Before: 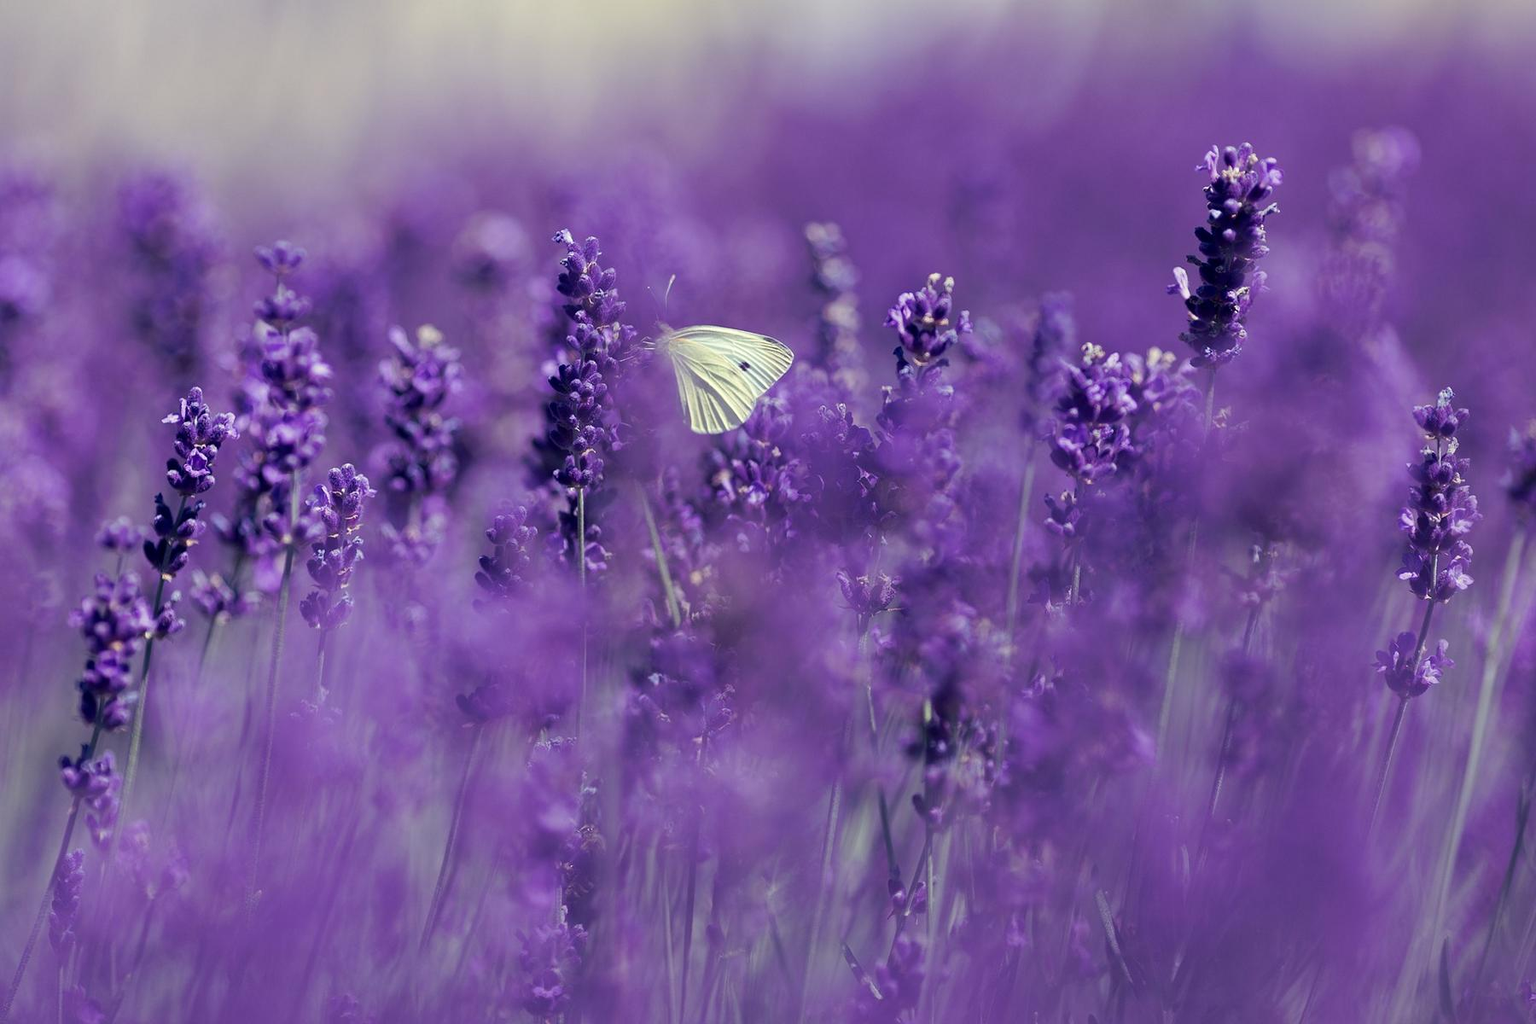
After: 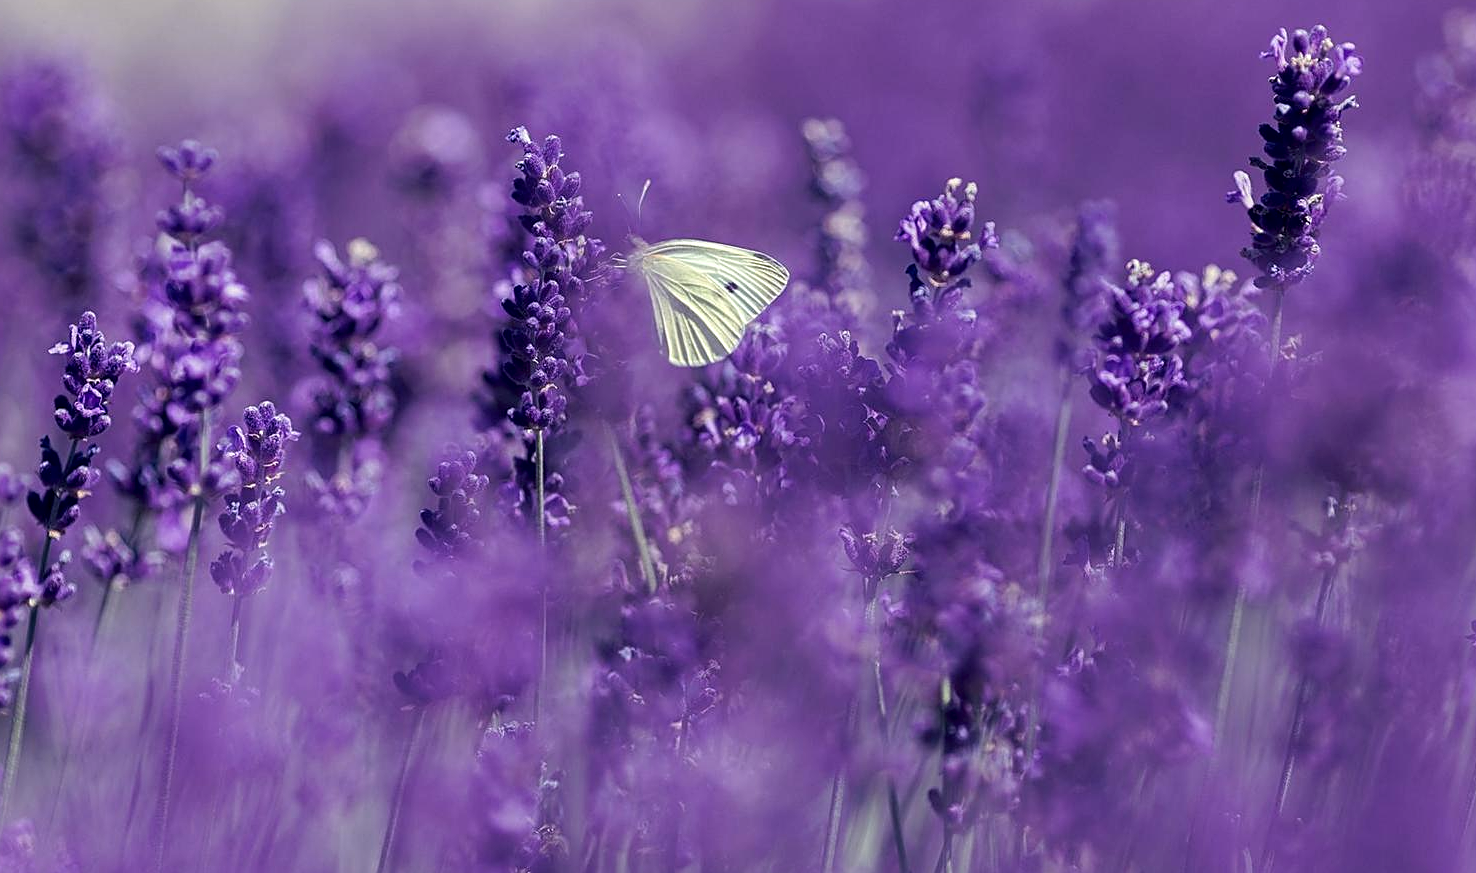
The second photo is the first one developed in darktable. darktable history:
sharpen: on, module defaults
local contrast: on, module defaults
crop: left 7.856%, top 11.836%, right 10.12%, bottom 15.387%
